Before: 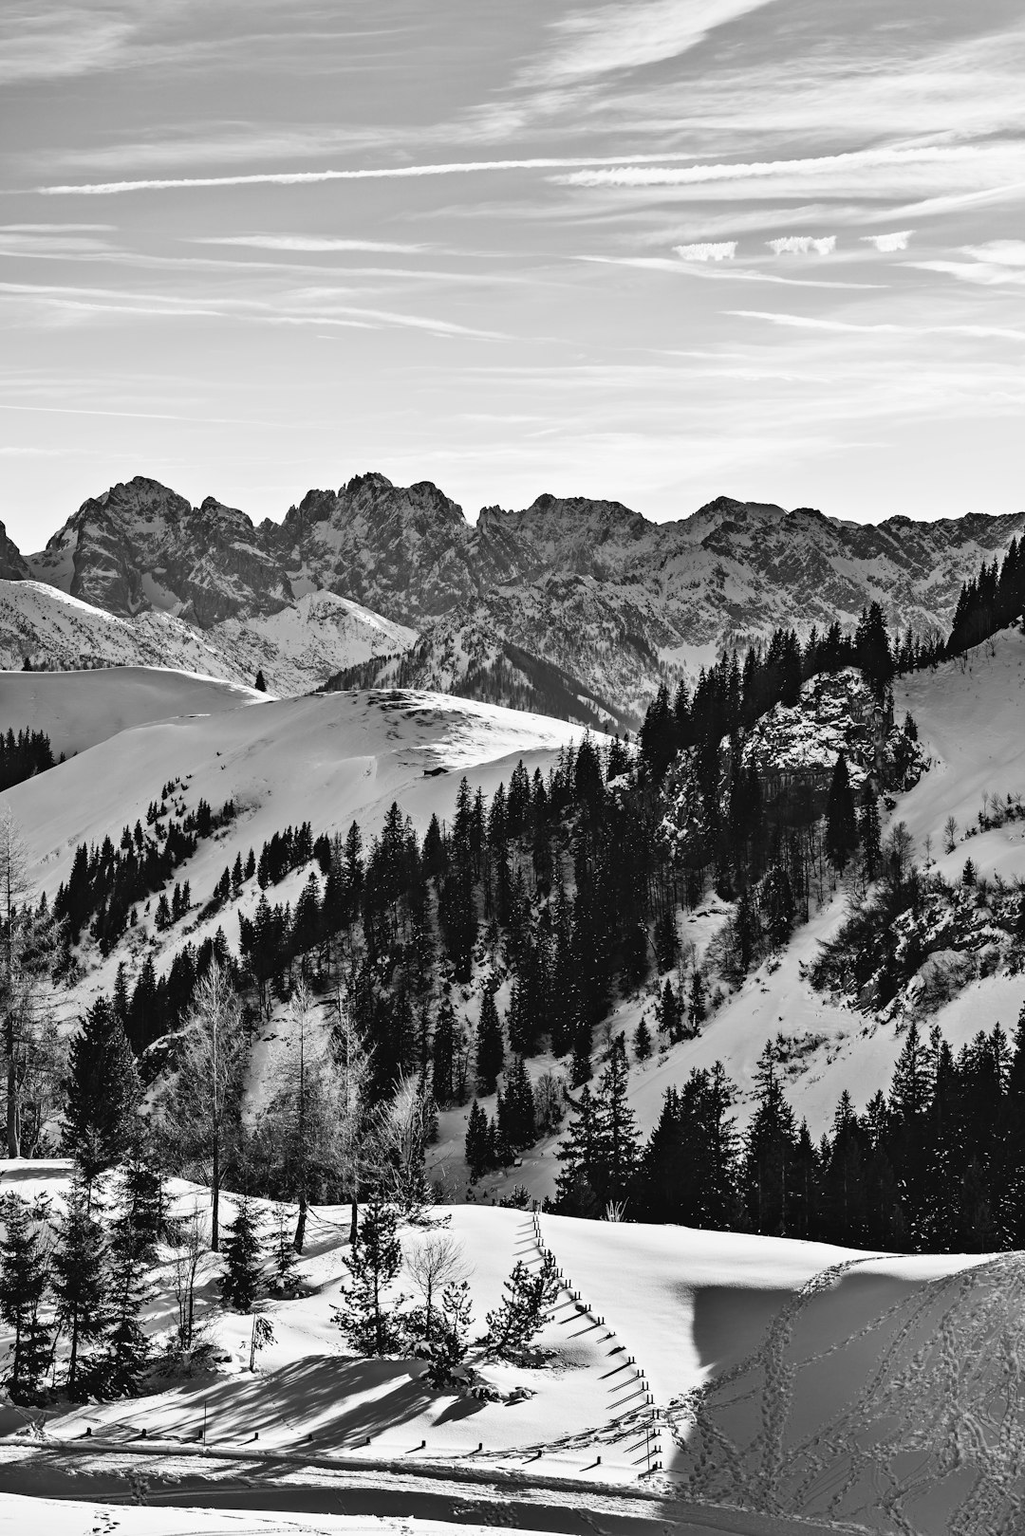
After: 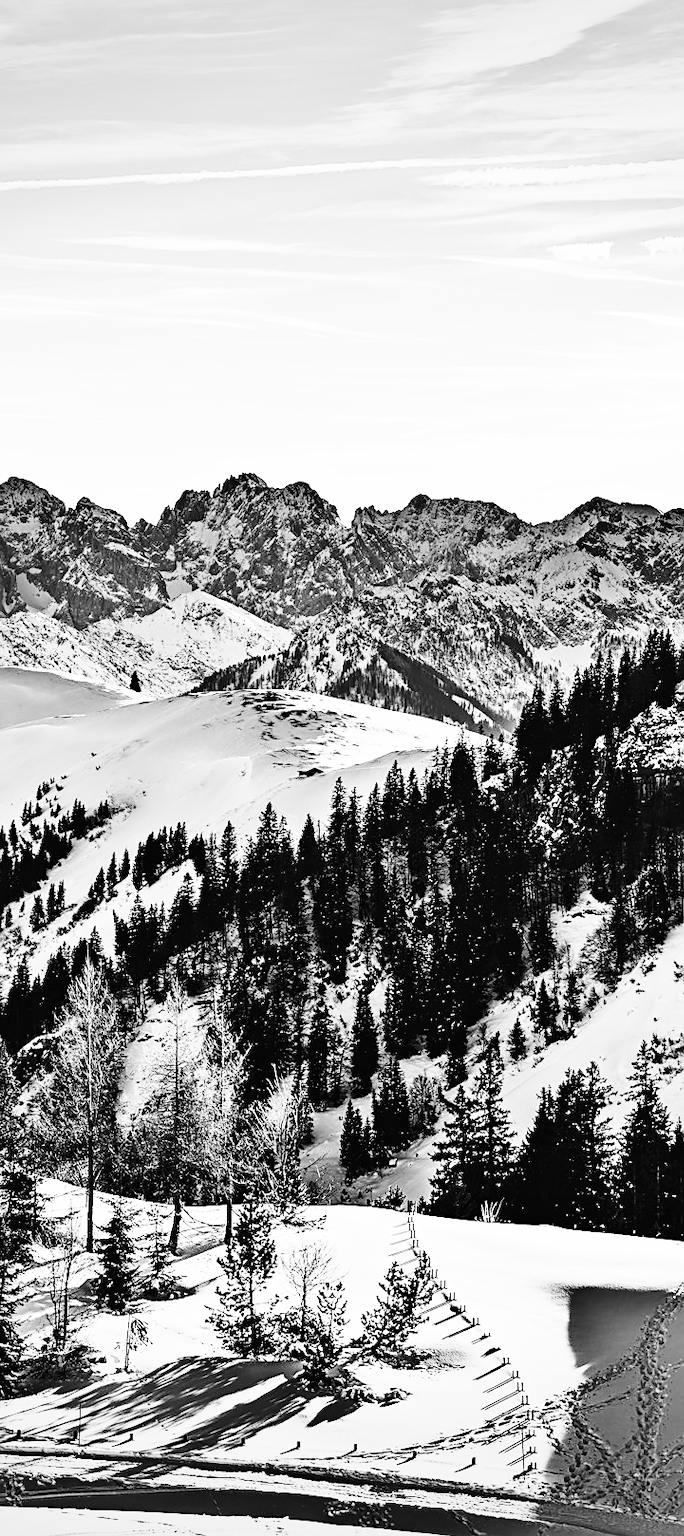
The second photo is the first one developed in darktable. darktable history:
crop and rotate: left 12.284%, right 20.927%
base curve: curves: ch0 [(0, 0) (0.028, 0.03) (0.121, 0.232) (0.46, 0.748) (0.859, 0.968) (1, 1)]
vignetting: fall-off start 88.84%, fall-off radius 43.44%, brightness -0.155, width/height ratio 1.167
sharpen: amount 0.492
contrast brightness saturation: contrast 0.282
